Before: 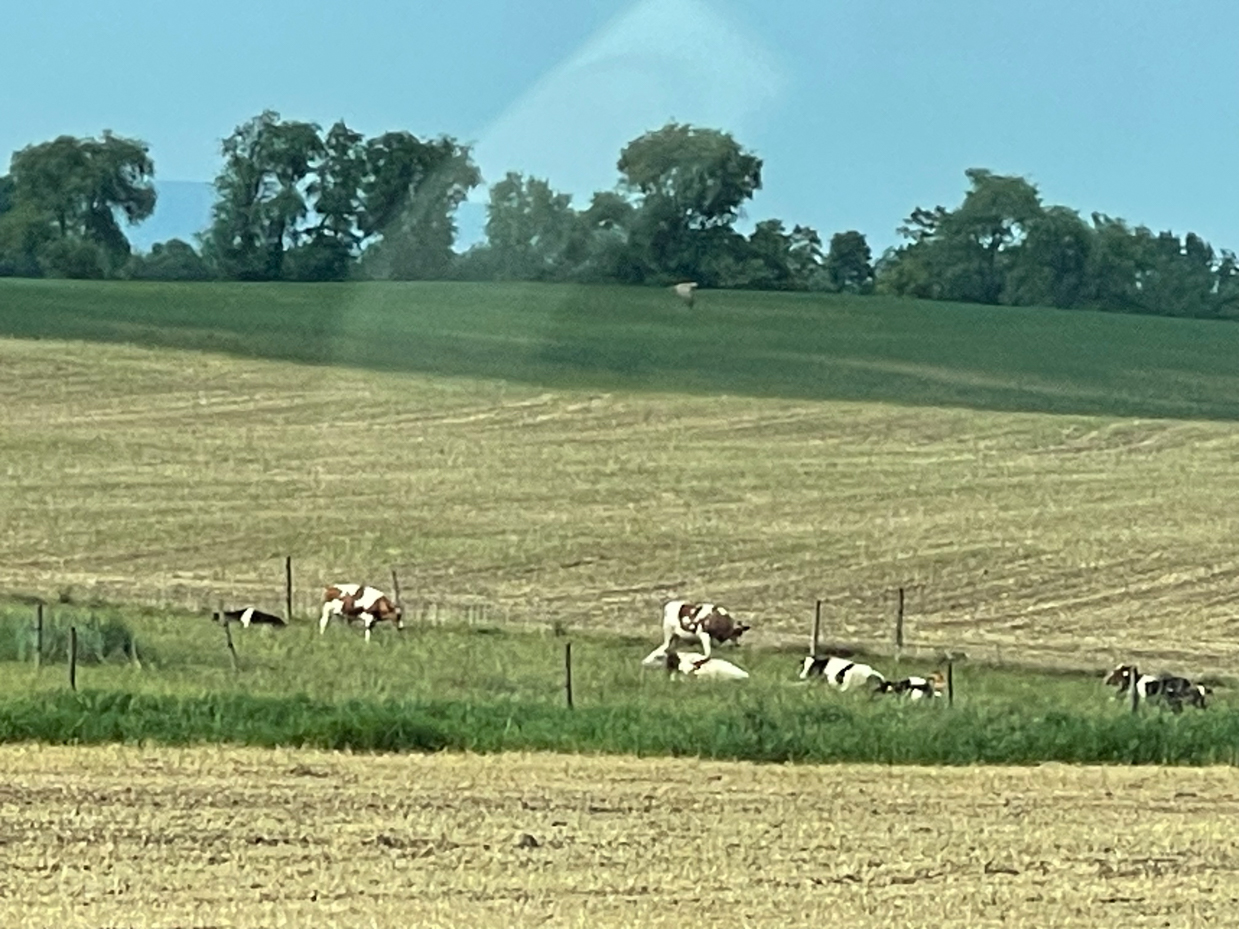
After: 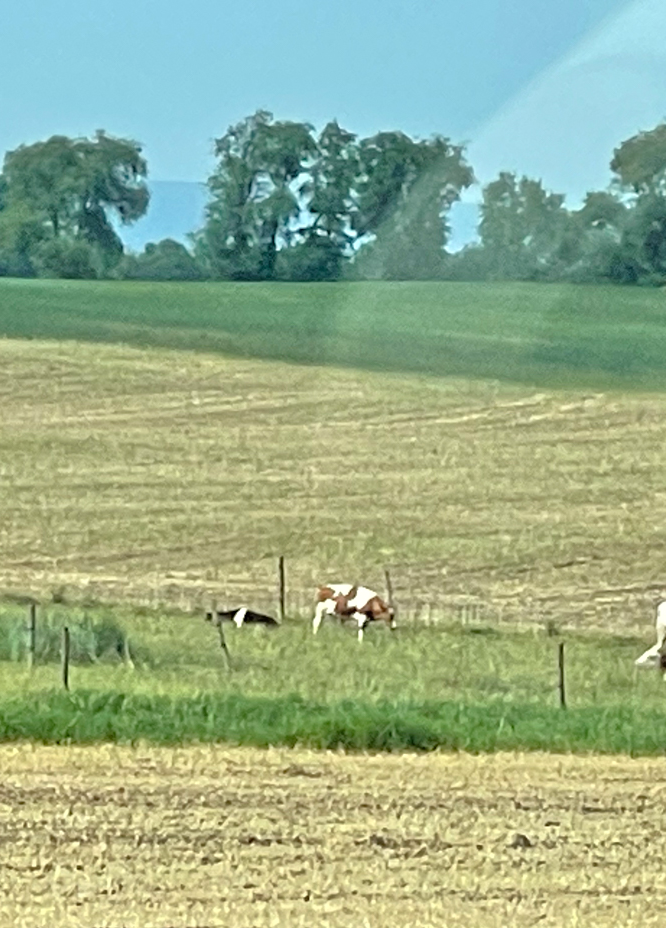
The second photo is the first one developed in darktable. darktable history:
crop: left 0.587%, right 45.588%, bottom 0.086%
tone equalizer: -7 EV 0.15 EV, -6 EV 0.6 EV, -5 EV 1.15 EV, -4 EV 1.33 EV, -3 EV 1.15 EV, -2 EV 0.6 EV, -1 EV 0.15 EV, mask exposure compensation -0.5 EV
